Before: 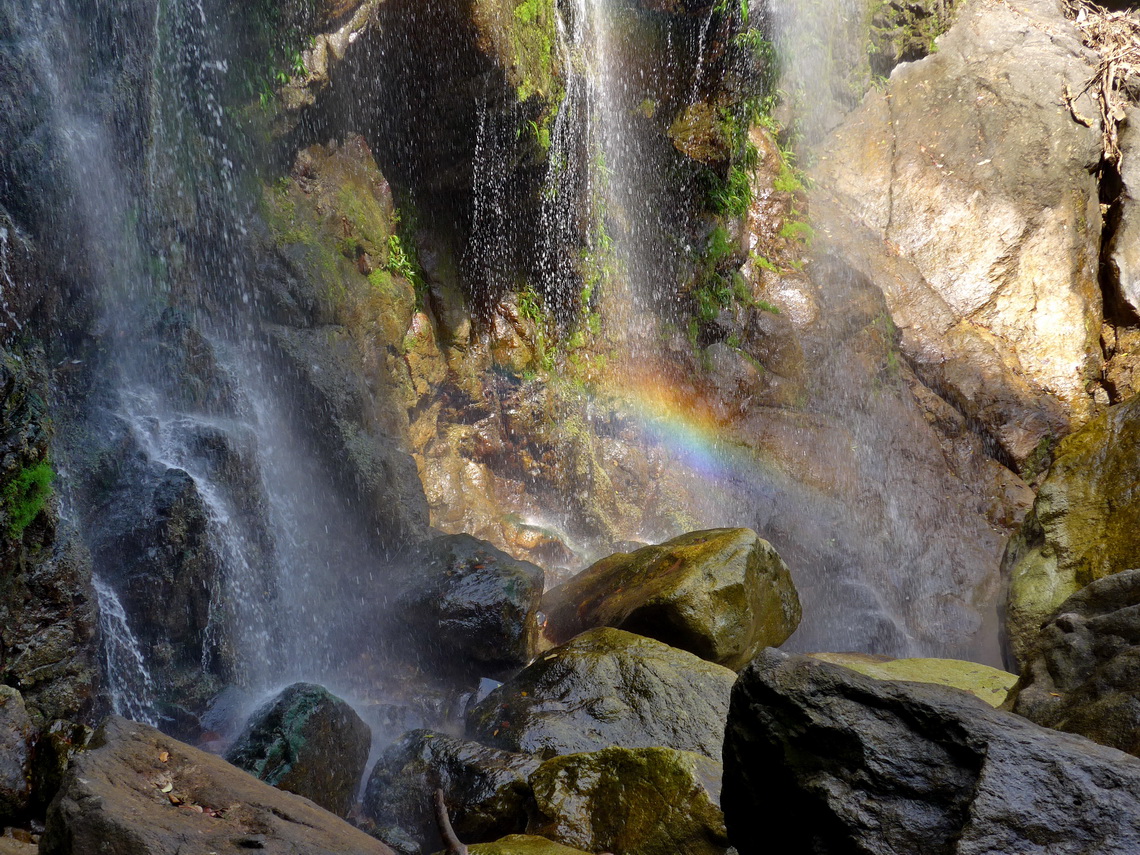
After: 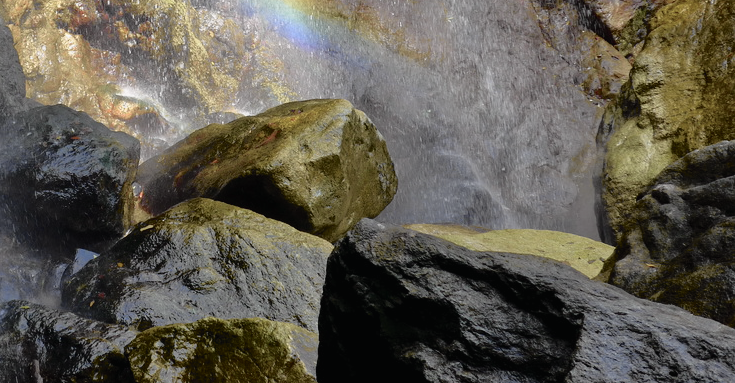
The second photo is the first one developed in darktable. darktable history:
crop and rotate: left 35.509%, top 50.238%, bottom 4.934%
tone curve: curves: ch0 [(0, 0.009) (0.105, 0.08) (0.195, 0.18) (0.283, 0.316) (0.384, 0.434) (0.485, 0.531) (0.638, 0.69) (0.81, 0.872) (1, 0.977)]; ch1 [(0, 0) (0.161, 0.092) (0.35, 0.33) (0.379, 0.401) (0.456, 0.469) (0.502, 0.5) (0.525, 0.514) (0.586, 0.604) (0.642, 0.645) (0.858, 0.817) (1, 0.942)]; ch2 [(0, 0) (0.371, 0.362) (0.437, 0.437) (0.48, 0.49) (0.53, 0.515) (0.56, 0.571) (0.622, 0.606) (0.881, 0.795) (1, 0.929)], color space Lab, independent channels, preserve colors none
